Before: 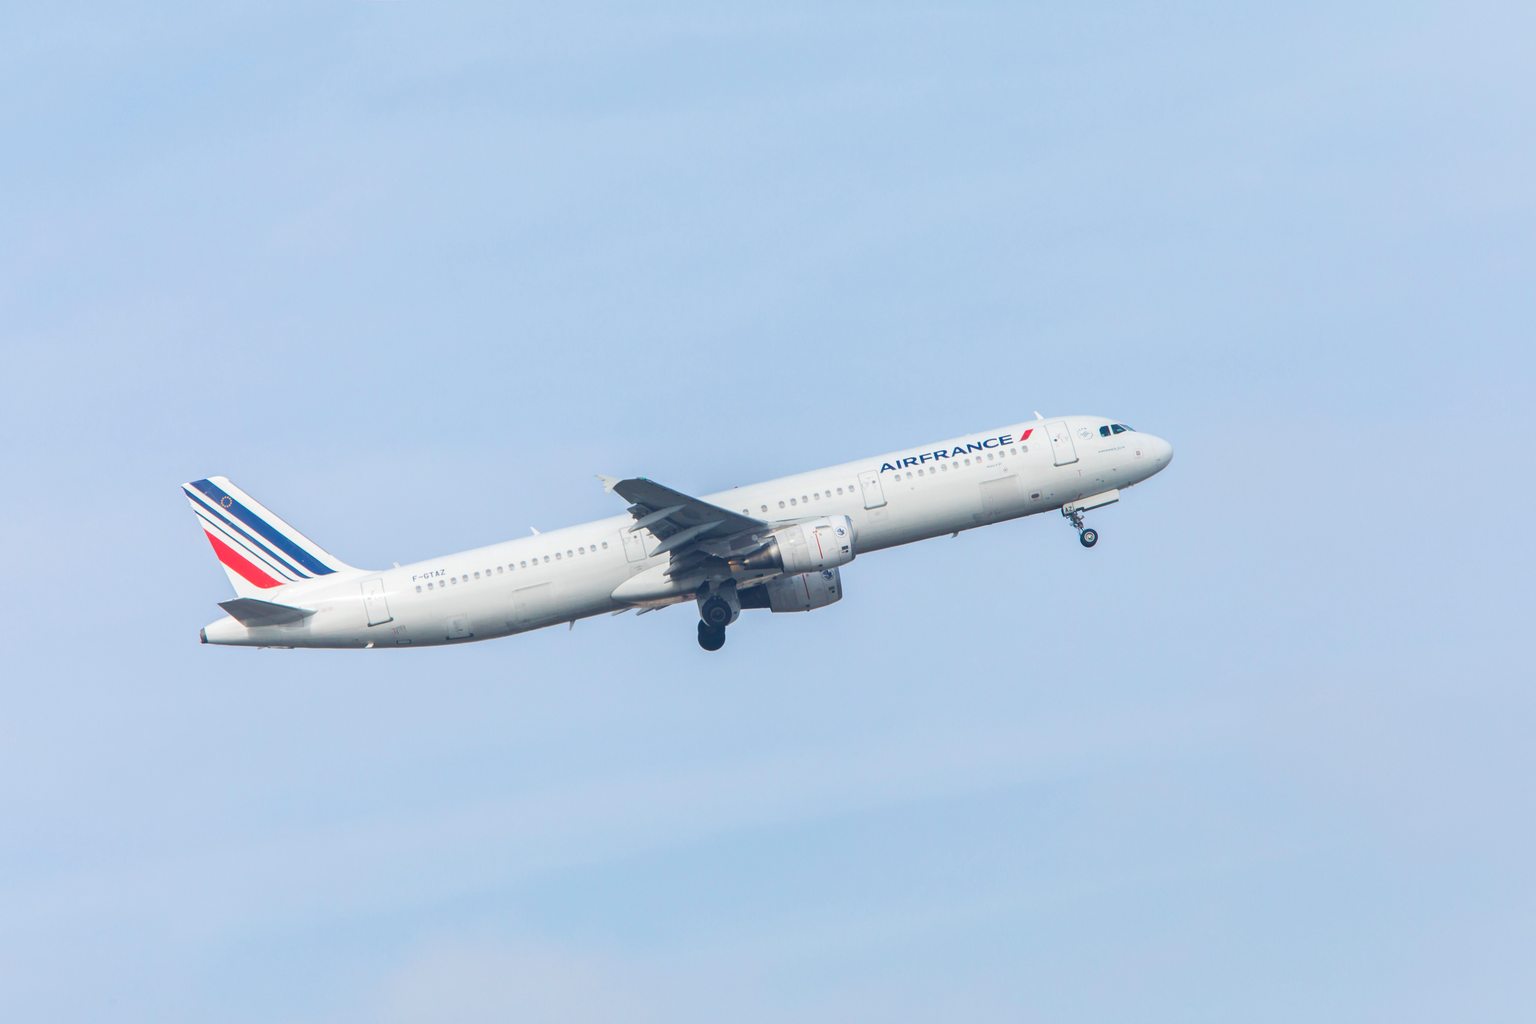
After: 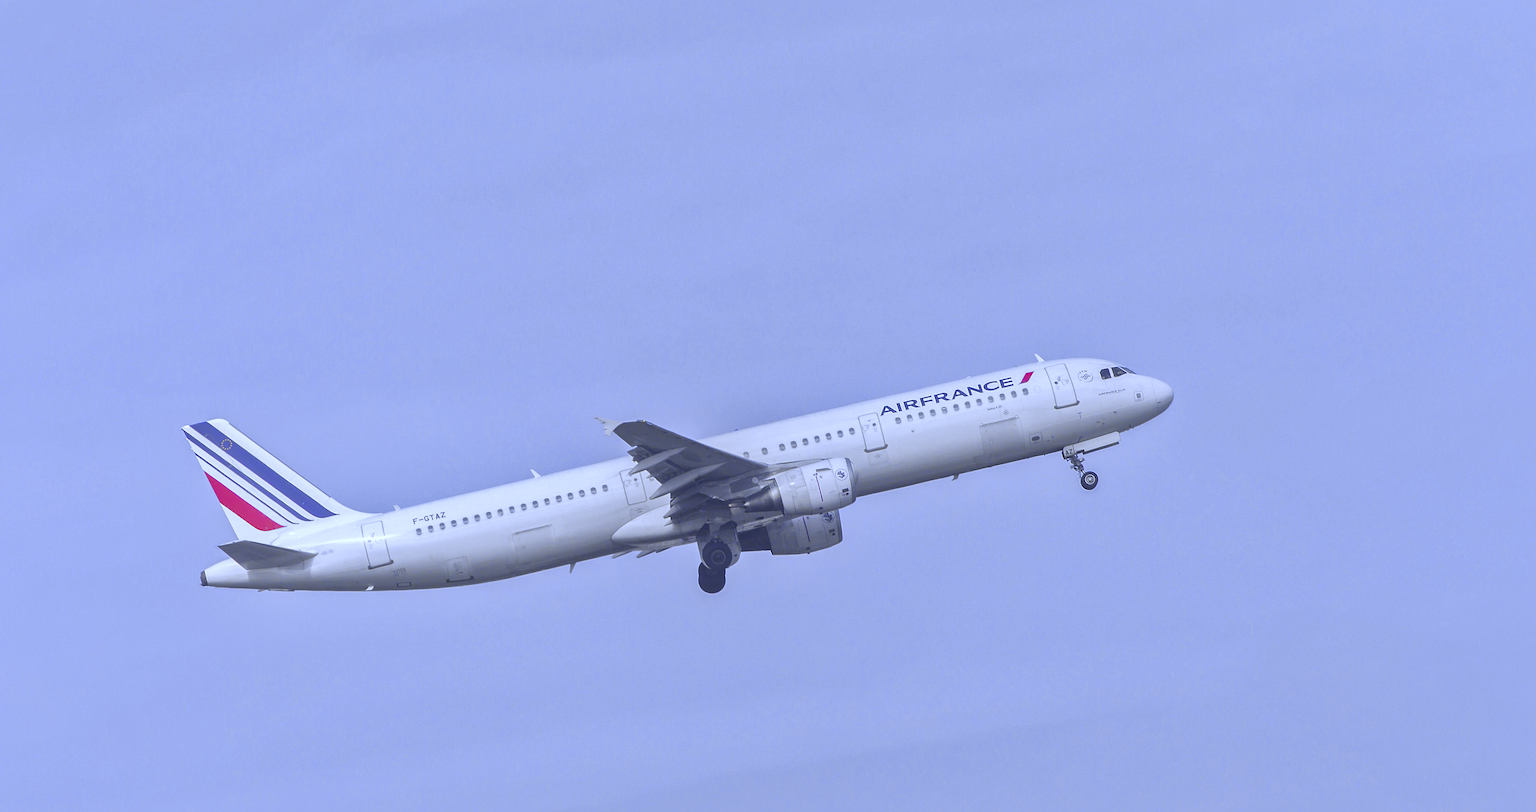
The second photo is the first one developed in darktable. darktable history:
sharpen: radius 2.676, amount 0.669
shadows and highlights: shadows 40, highlights -60
white balance: red 0.766, blue 1.537
color zones: curves: ch0 [(0, 0.278) (0.143, 0.5) (0.286, 0.5) (0.429, 0.5) (0.571, 0.5) (0.714, 0.5) (0.857, 0.5) (1, 0.5)]; ch1 [(0, 1) (0.143, 0.165) (0.286, 0) (0.429, 0) (0.571, 0) (0.714, 0) (0.857, 0.5) (1, 0.5)]; ch2 [(0, 0.508) (0.143, 0.5) (0.286, 0.5) (0.429, 0.5) (0.571, 0.5) (0.714, 0.5) (0.857, 0.5) (1, 0.5)]
crop and rotate: top 5.667%, bottom 14.937%
